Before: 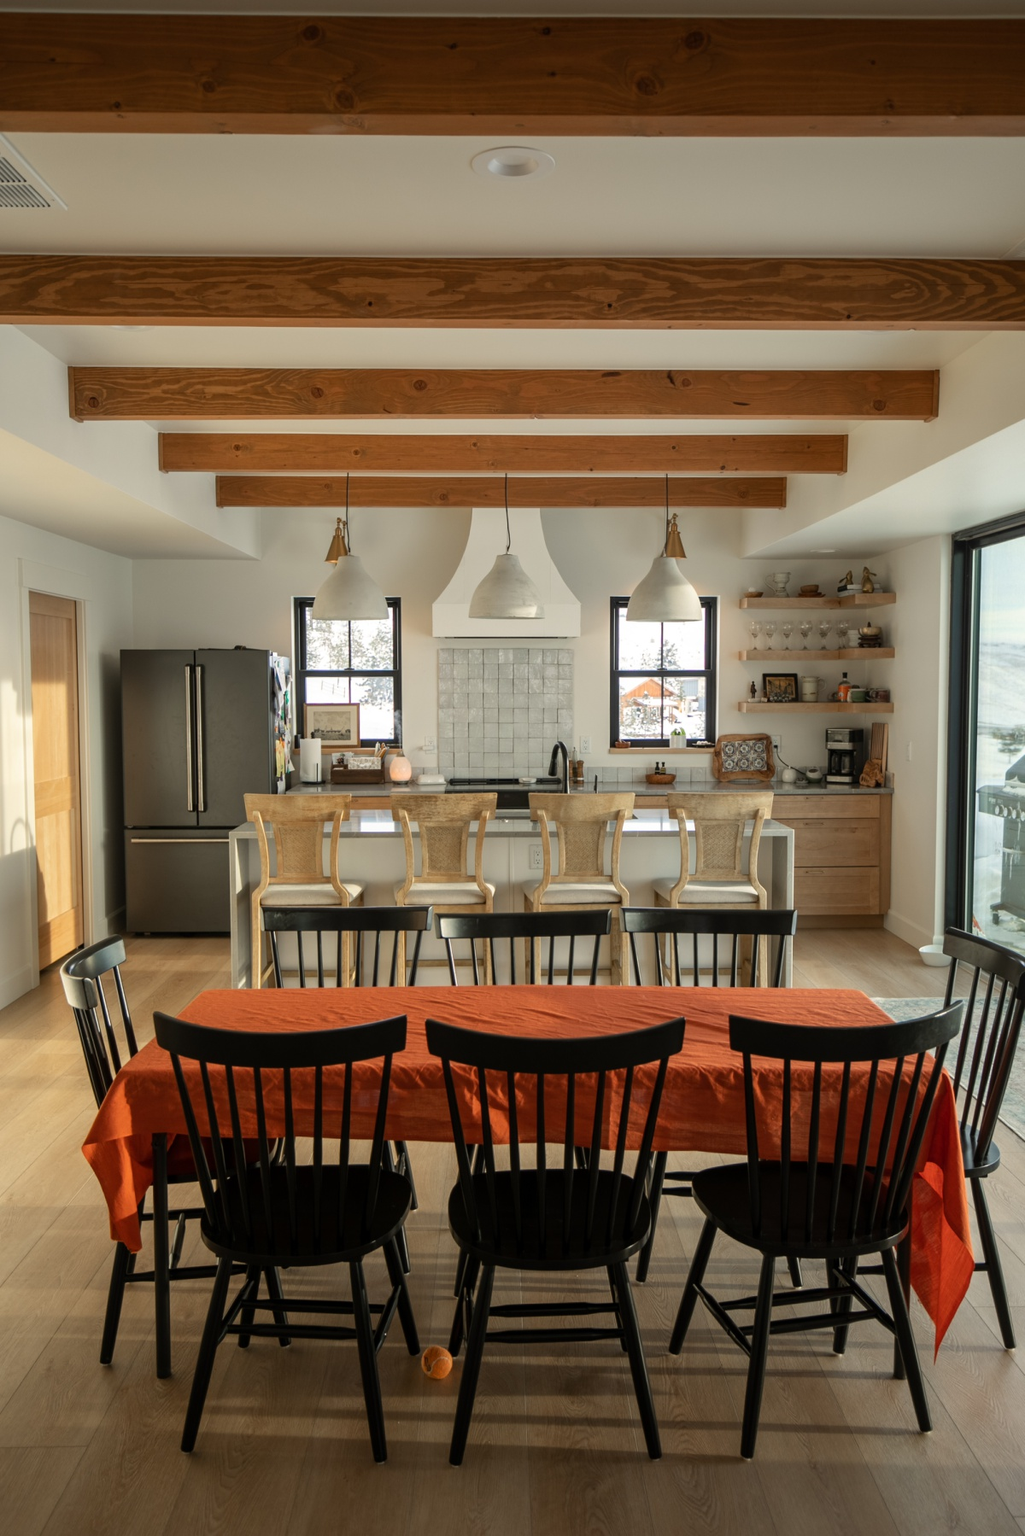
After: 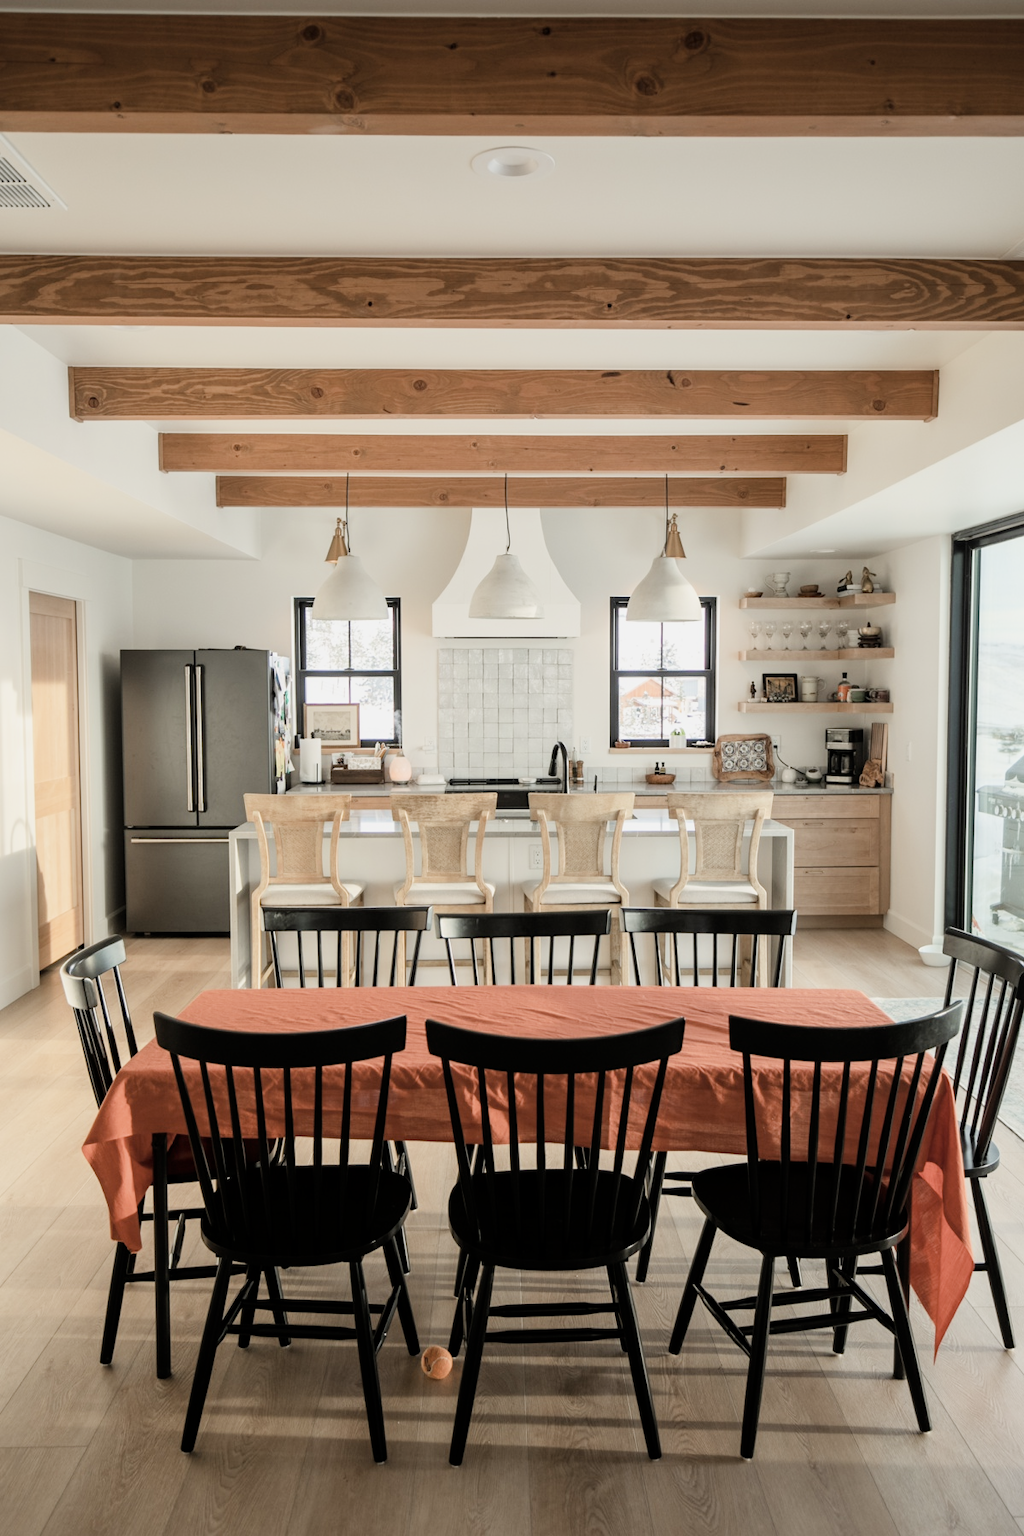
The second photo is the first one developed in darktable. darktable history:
contrast brightness saturation: contrast 0.099, saturation -0.361
filmic rgb: black relative exposure -7.28 EV, white relative exposure 5.07 EV, hardness 3.2
exposure: exposure 1.206 EV, compensate exposure bias true, compensate highlight preservation false
